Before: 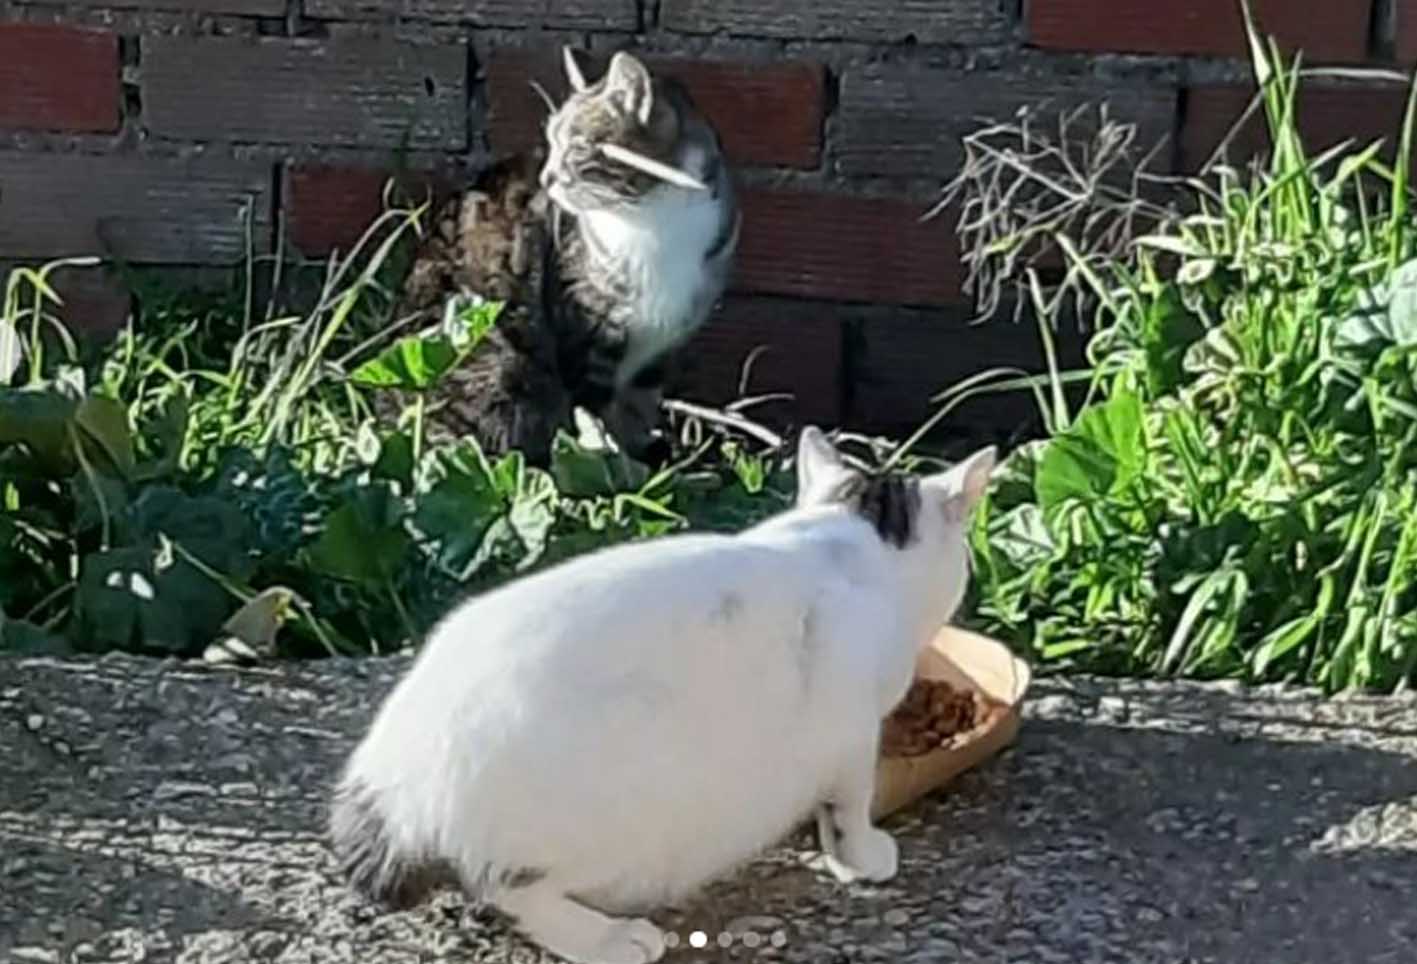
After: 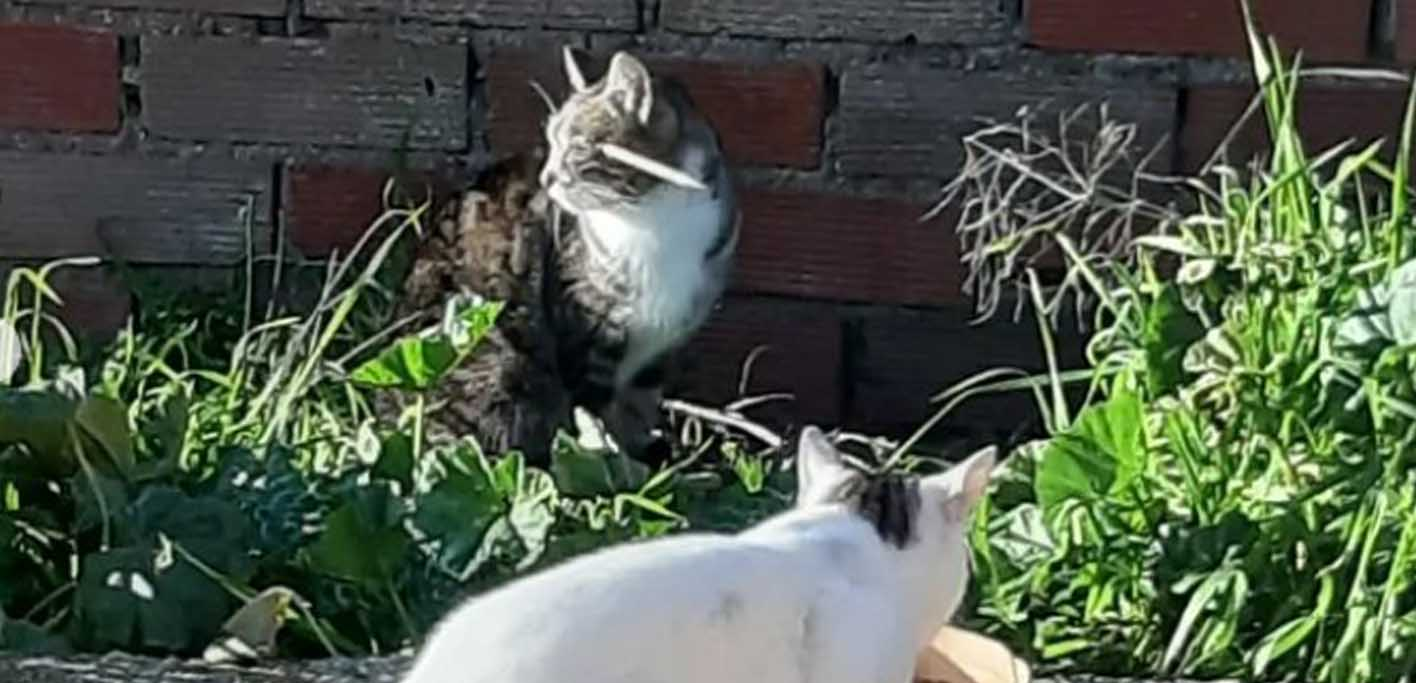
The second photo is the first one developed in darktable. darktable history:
crop: right 0%, bottom 29.07%
